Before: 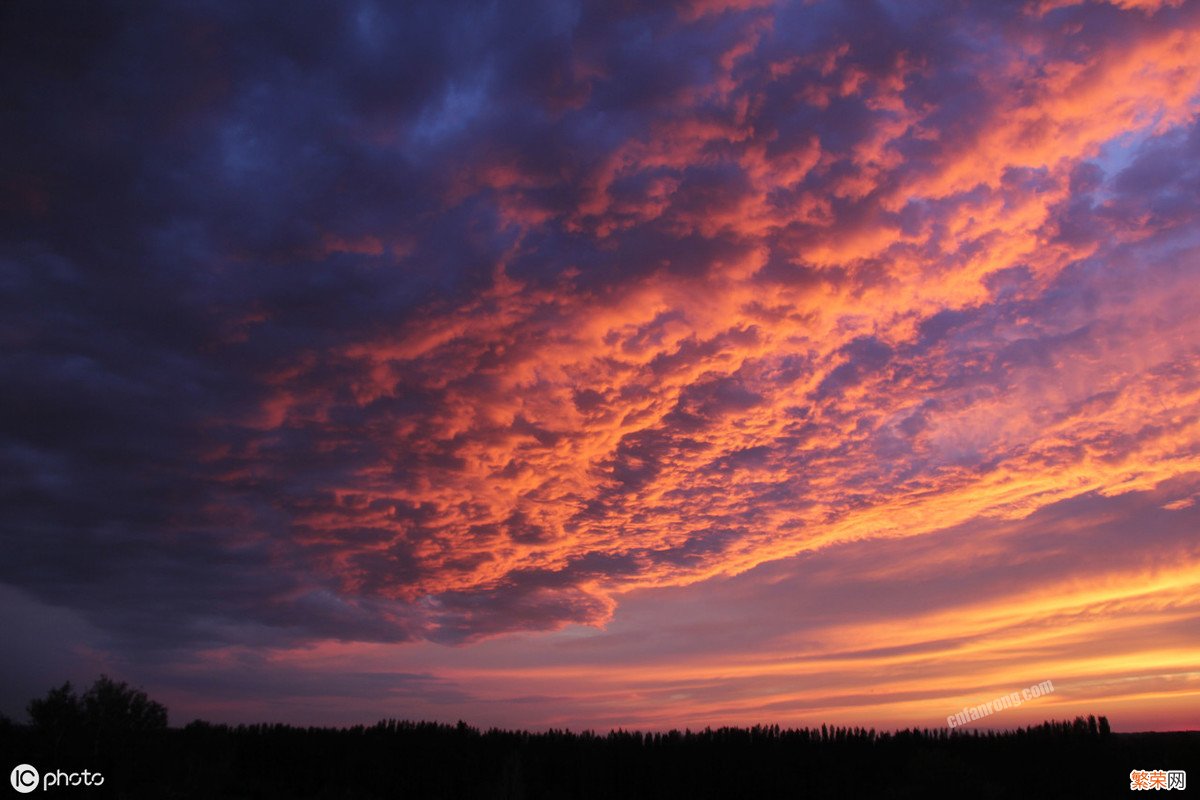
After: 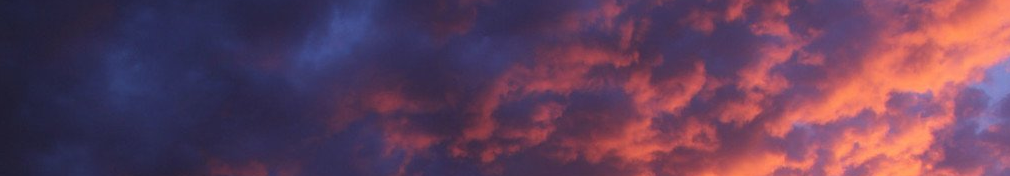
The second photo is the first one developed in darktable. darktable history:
crop and rotate: left 9.664%, top 9.395%, right 6.134%, bottom 68.561%
